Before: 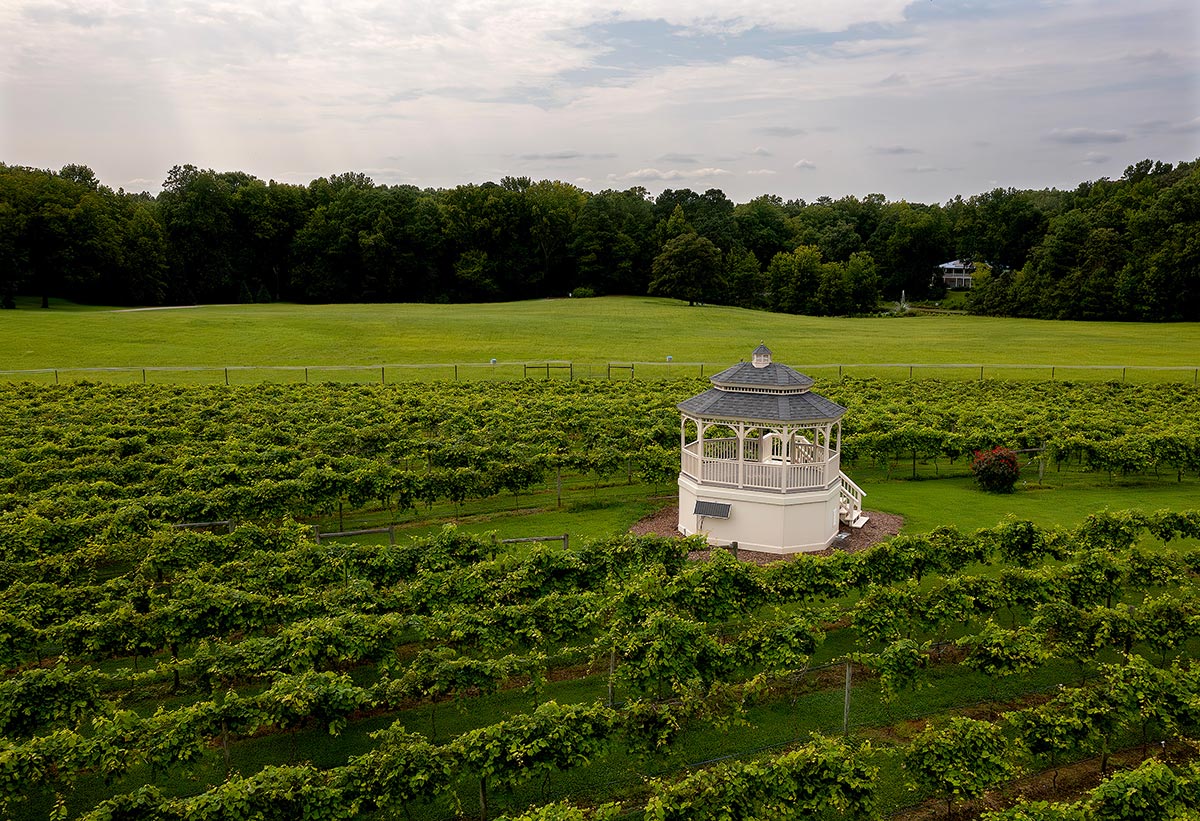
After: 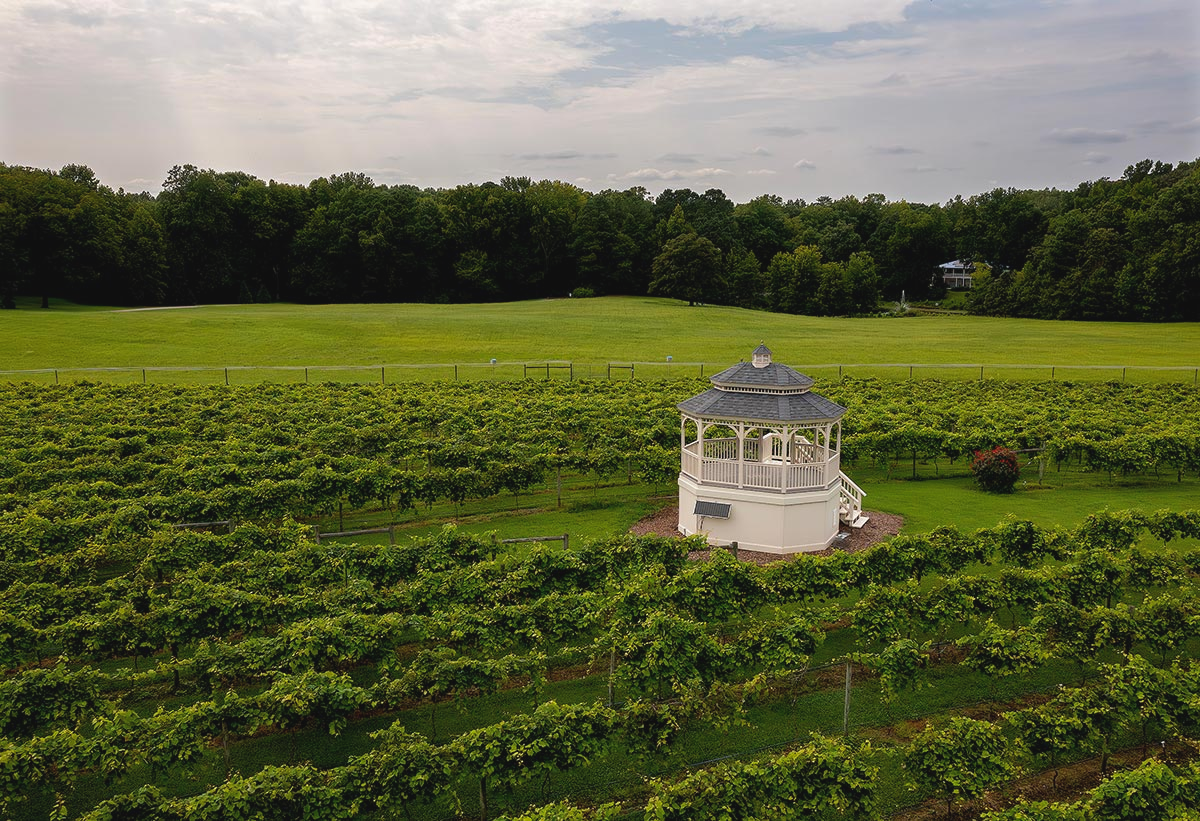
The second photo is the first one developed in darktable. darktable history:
exposure: black level correction -0.004, exposure 0.054 EV, compensate highlight preservation false
shadows and highlights: shadows 25.64, white point adjustment -2.99, highlights -29.9
